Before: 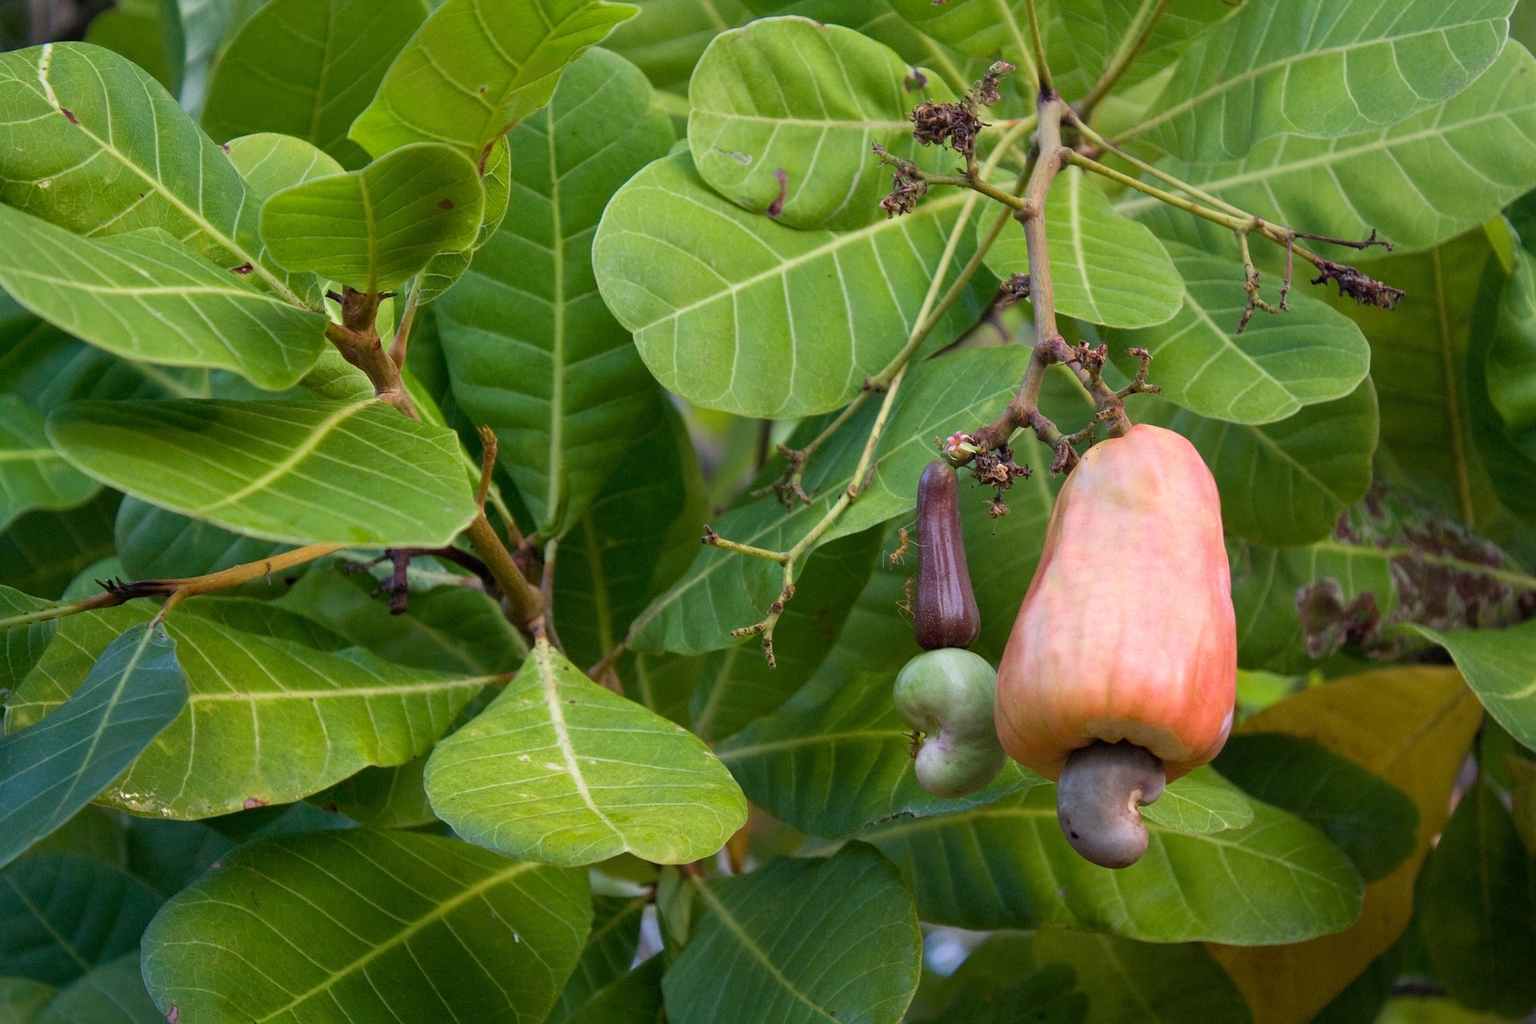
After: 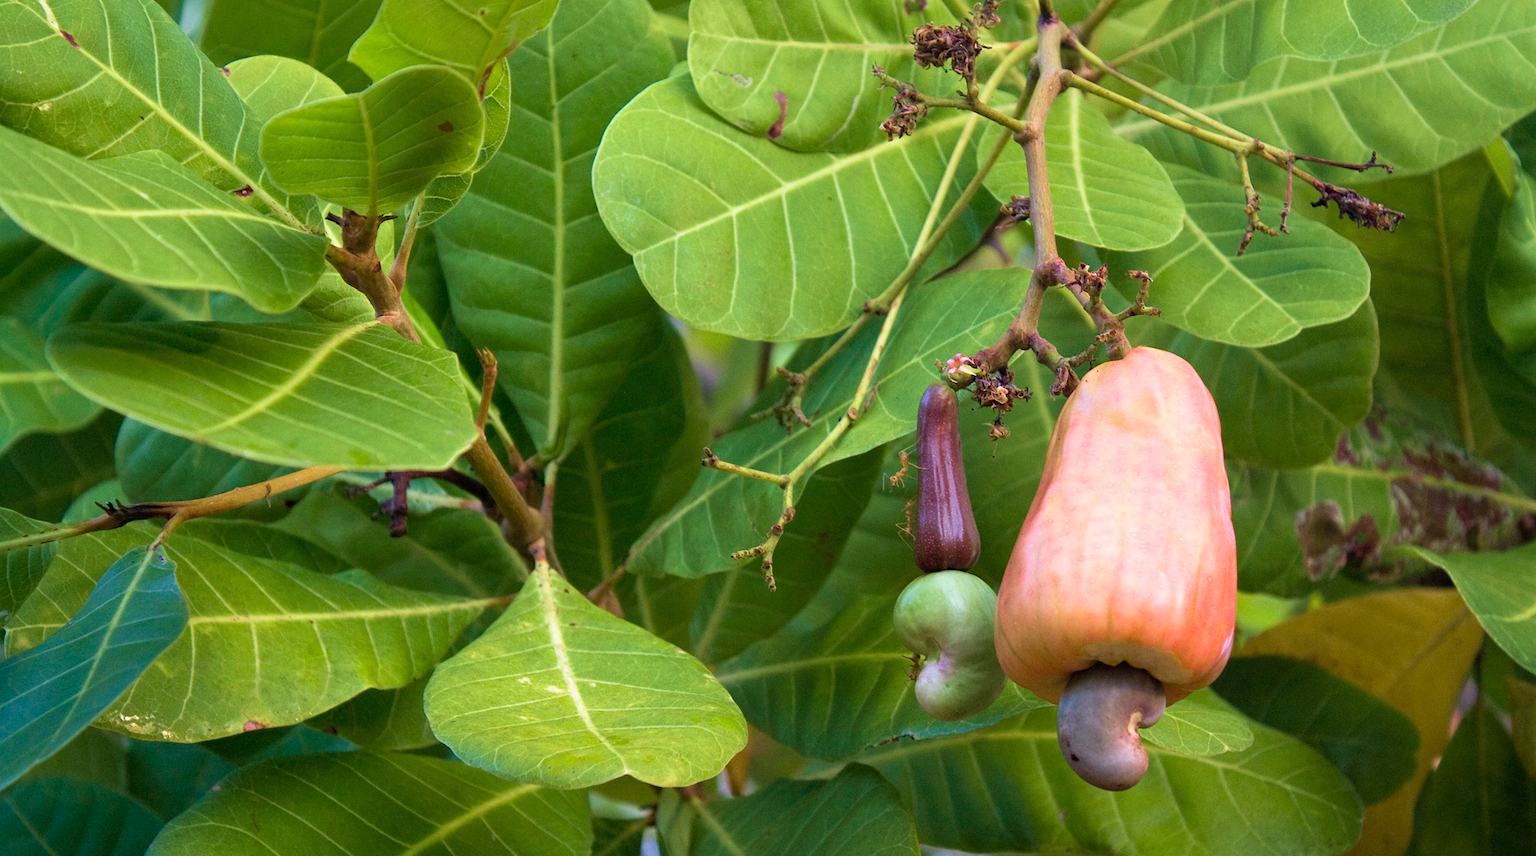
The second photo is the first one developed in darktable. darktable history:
velvia: strength 45%
crop: top 7.625%, bottom 8.027%
exposure: exposure 0.29 EV, compensate highlight preservation false
